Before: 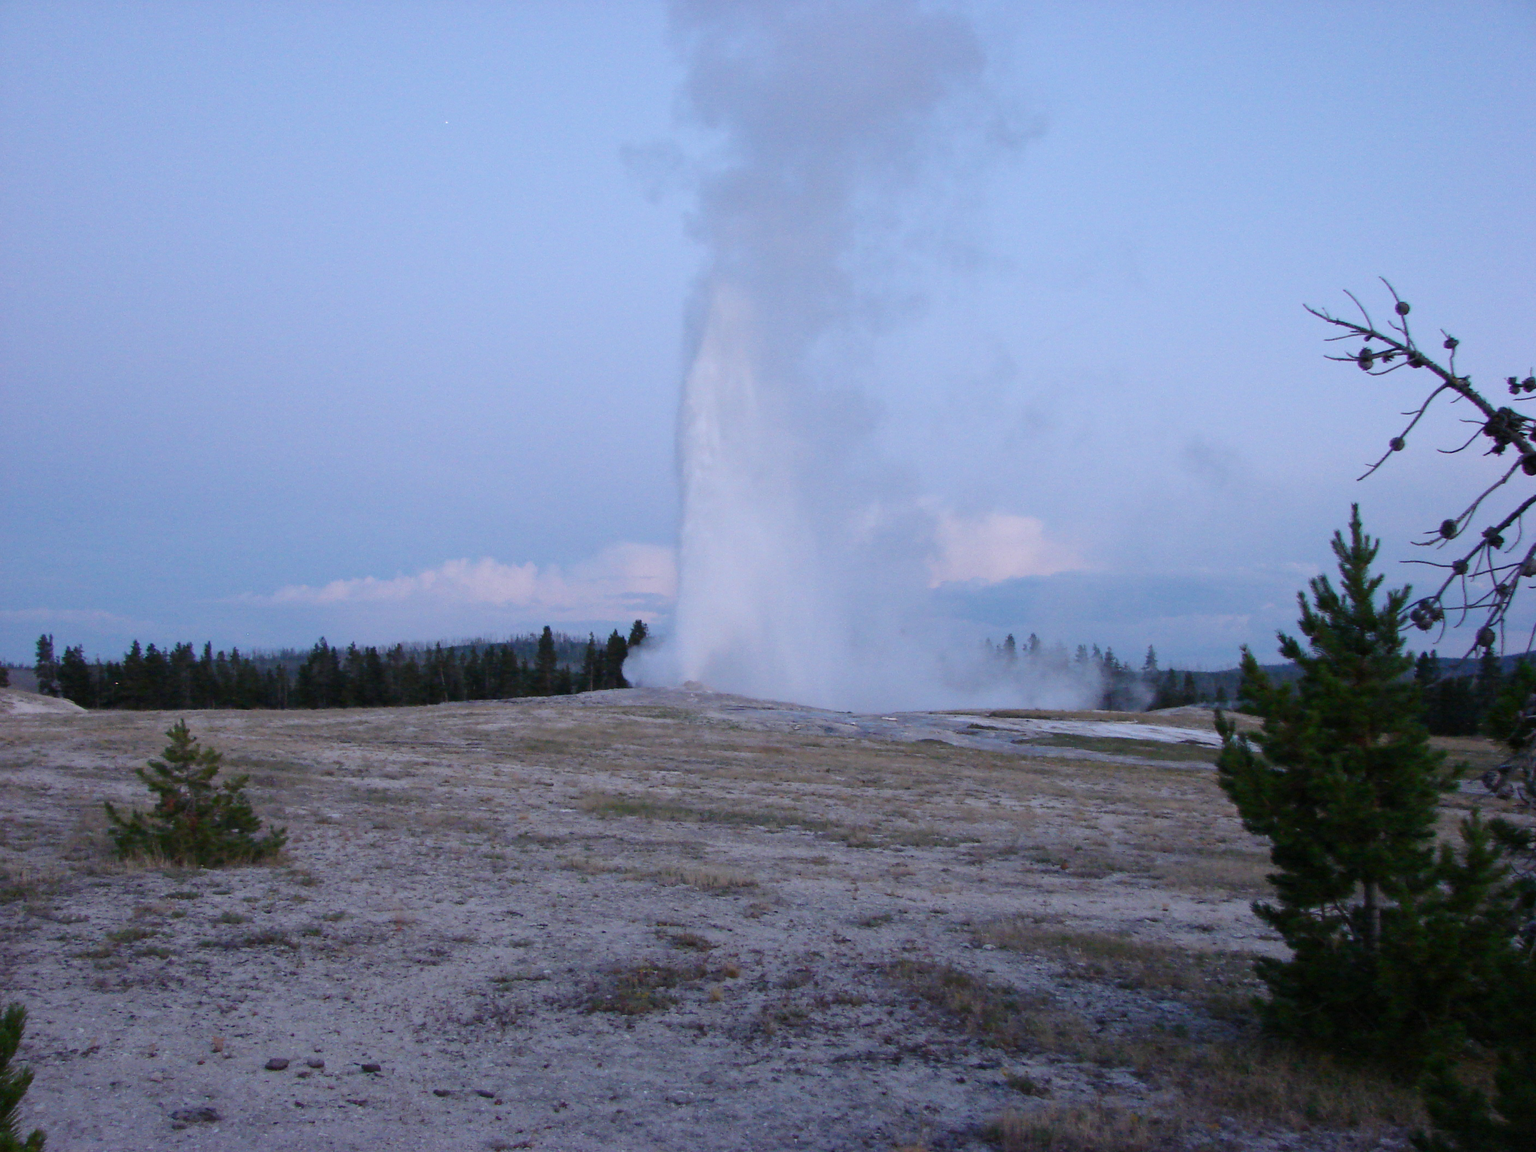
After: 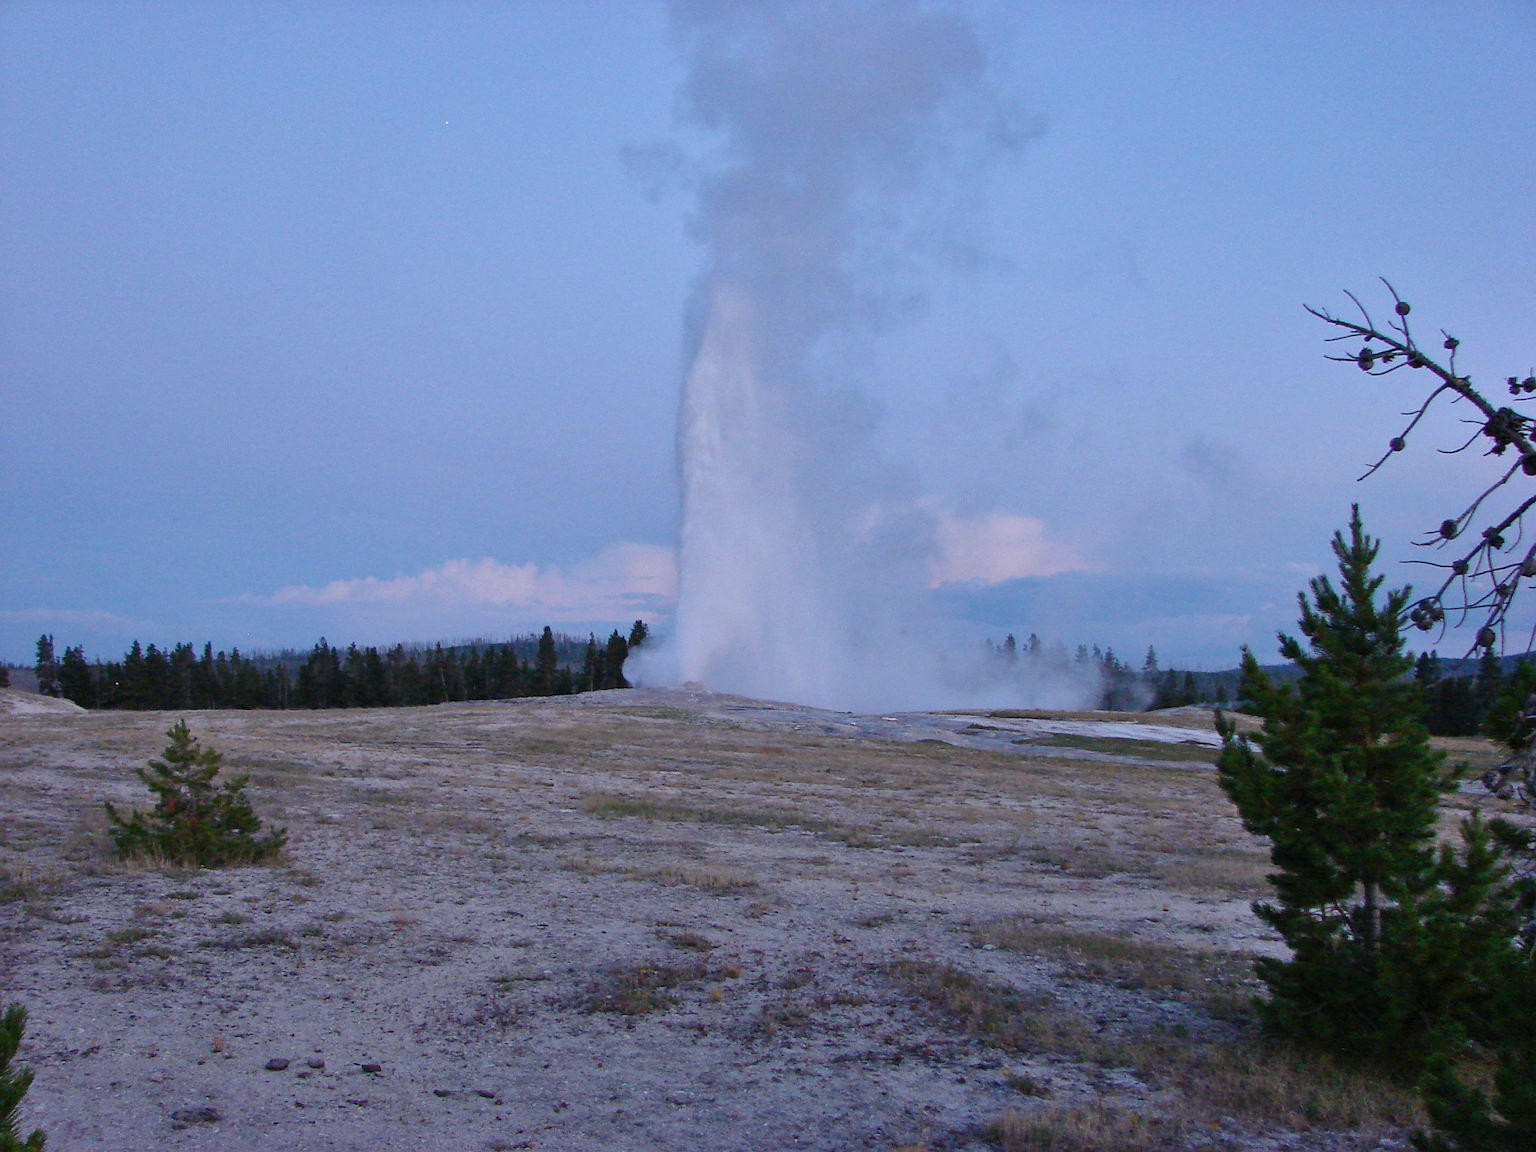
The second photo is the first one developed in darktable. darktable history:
sharpen: on, module defaults
contrast brightness saturation: saturation 0.13
shadows and highlights: shadows 43.71, white point adjustment -1.46, soften with gaussian
